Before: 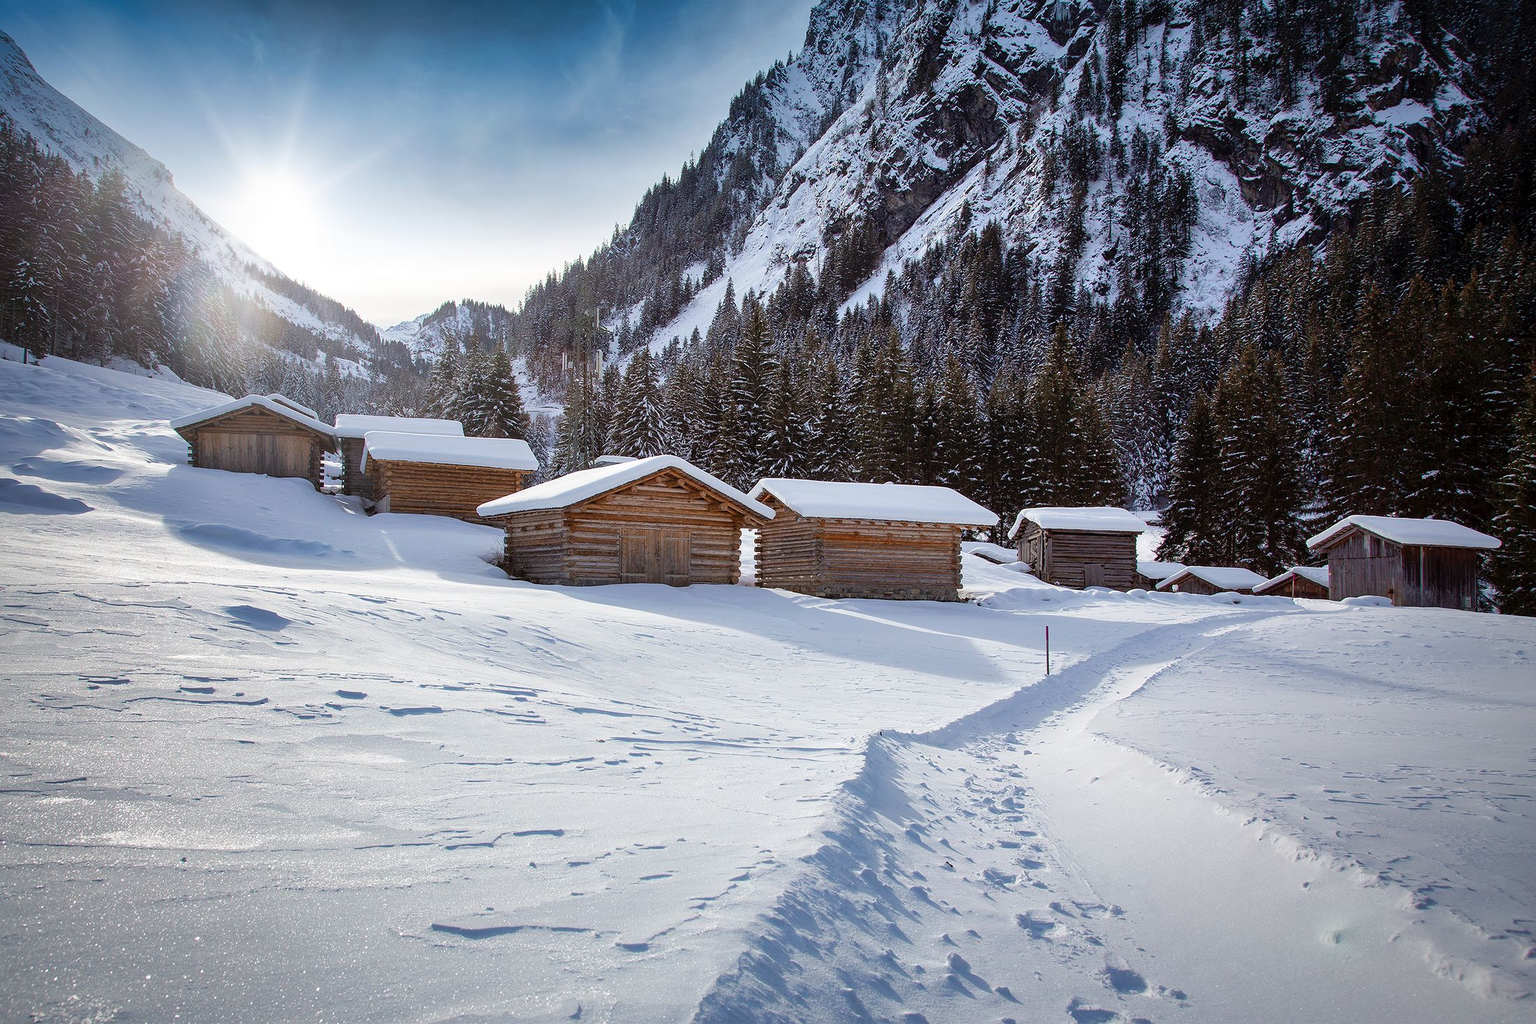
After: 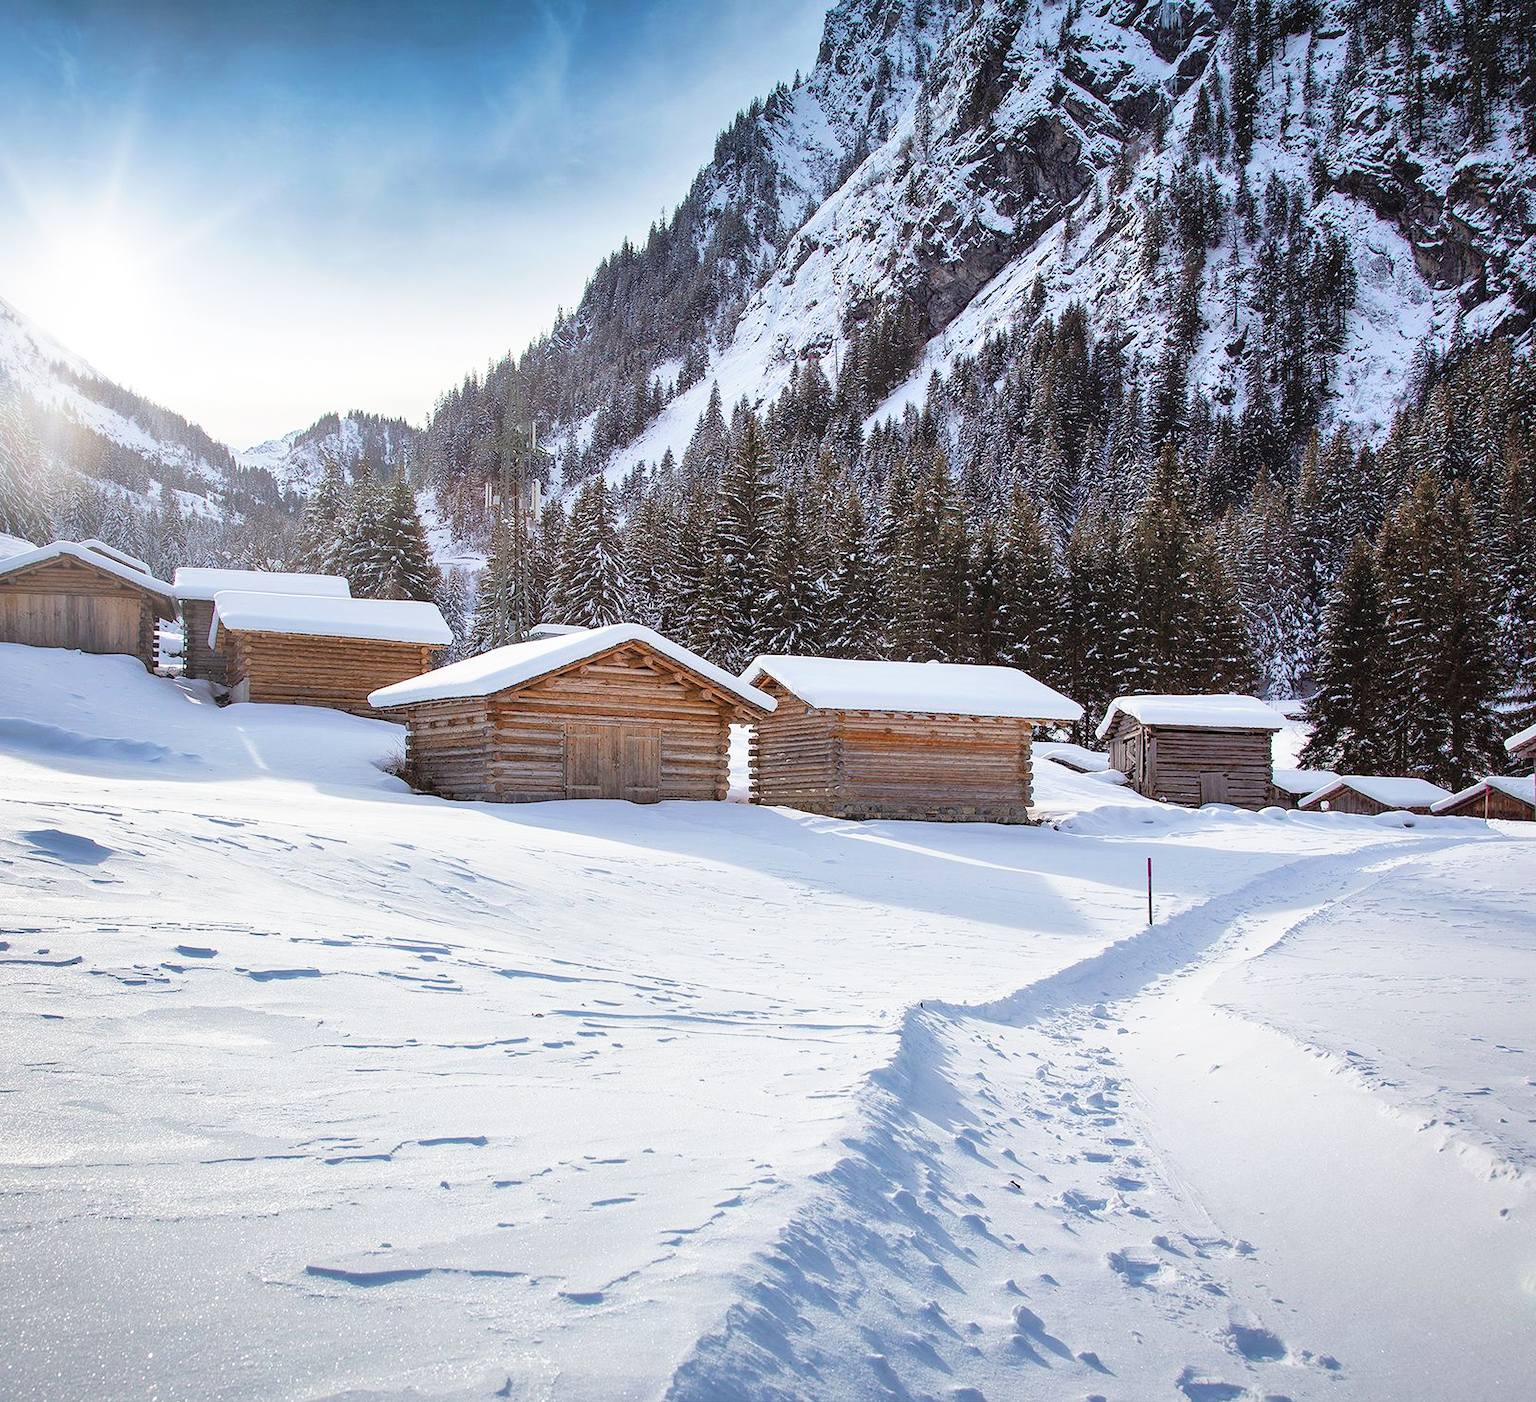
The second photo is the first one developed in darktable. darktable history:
contrast brightness saturation: brightness 0.126
crop: left 13.547%, right 13.446%
shadows and highlights: shadows 37.45, highlights -28.01, soften with gaussian
base curve: curves: ch0 [(0, 0) (0.666, 0.806) (1, 1)], preserve colors none
